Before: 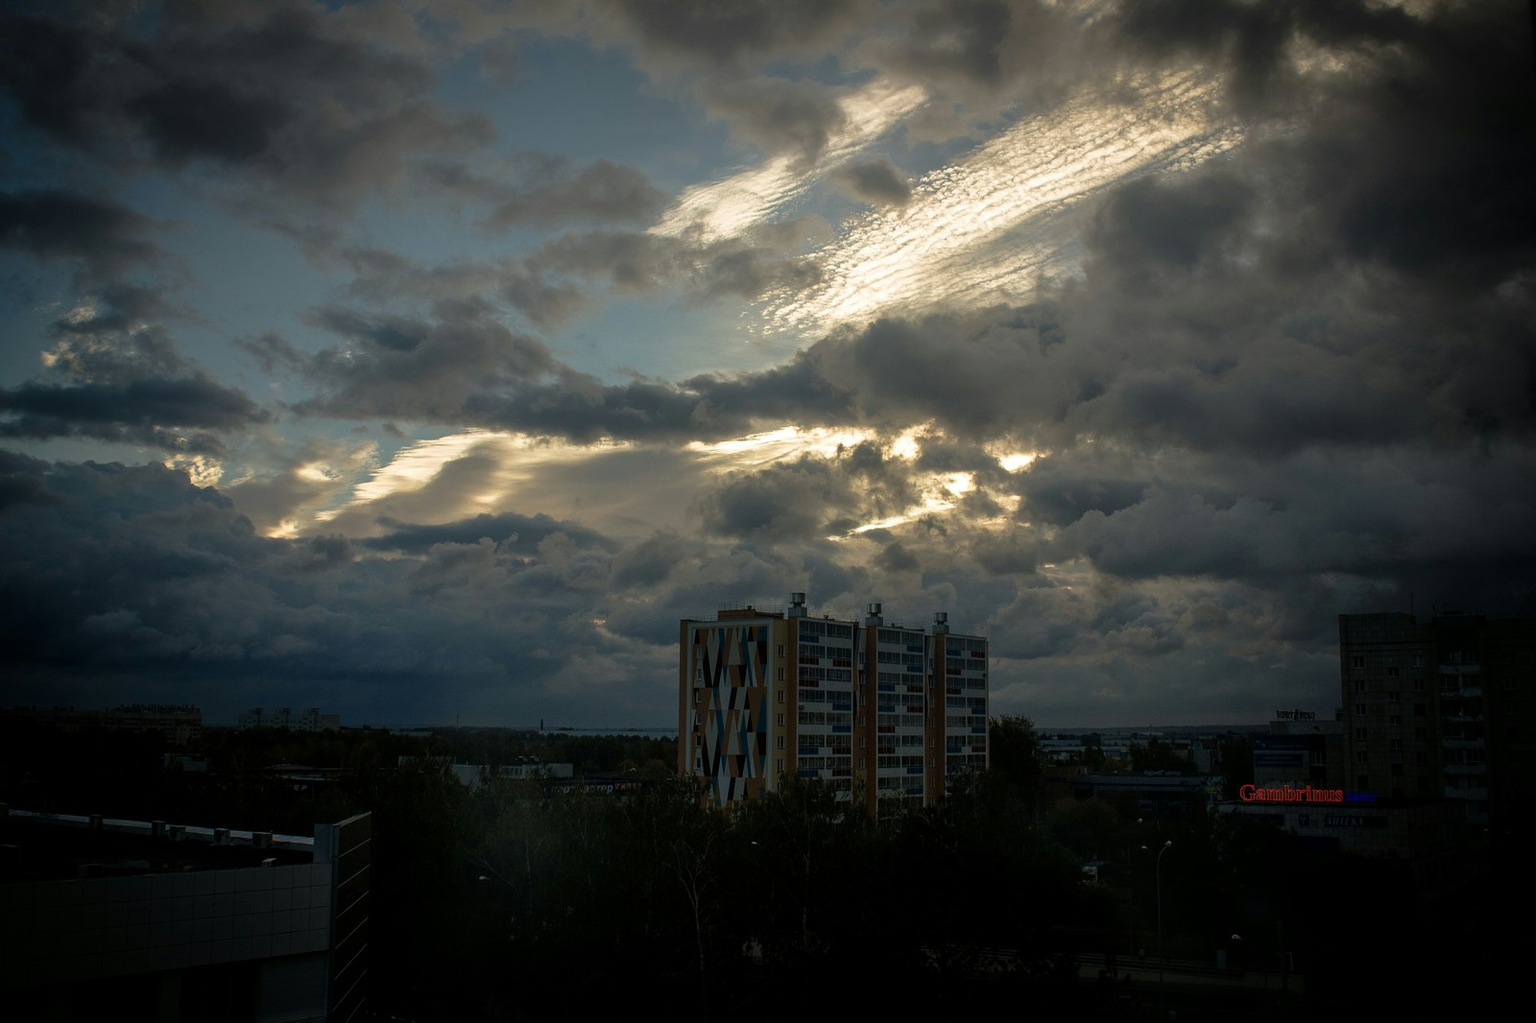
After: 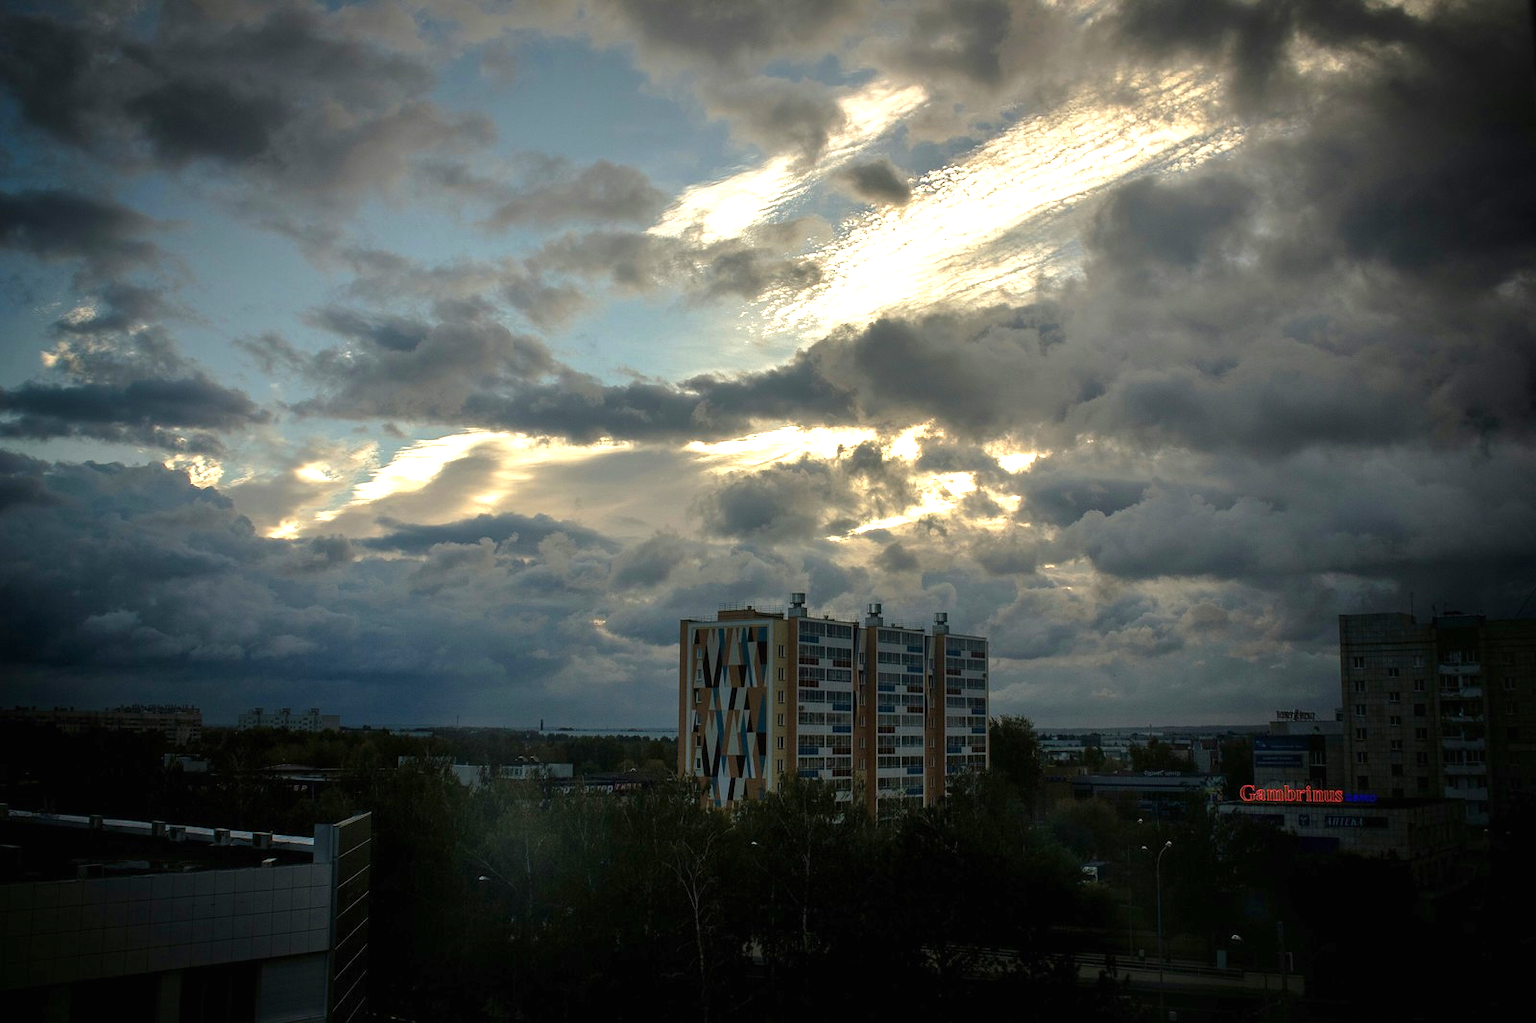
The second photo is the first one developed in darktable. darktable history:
exposure: black level correction 0, exposure 1.099 EV, compensate highlight preservation false
shadows and highlights: shadows 22.08, highlights -49.05, shadows color adjustment 97.68%, soften with gaussian
